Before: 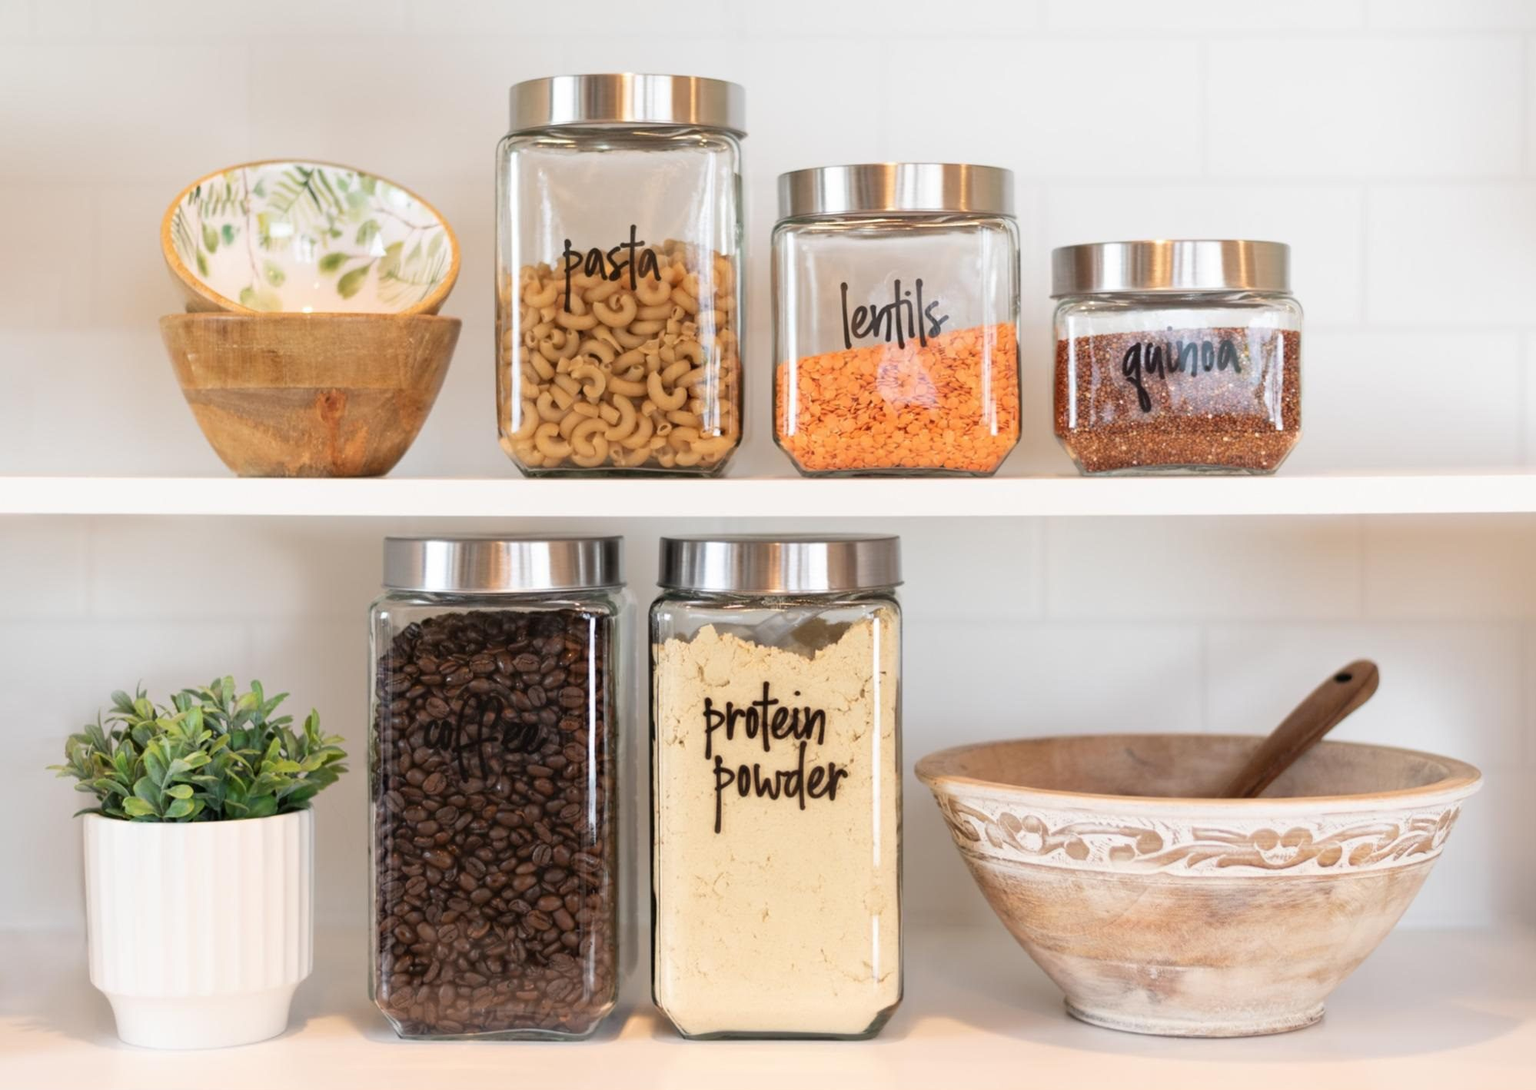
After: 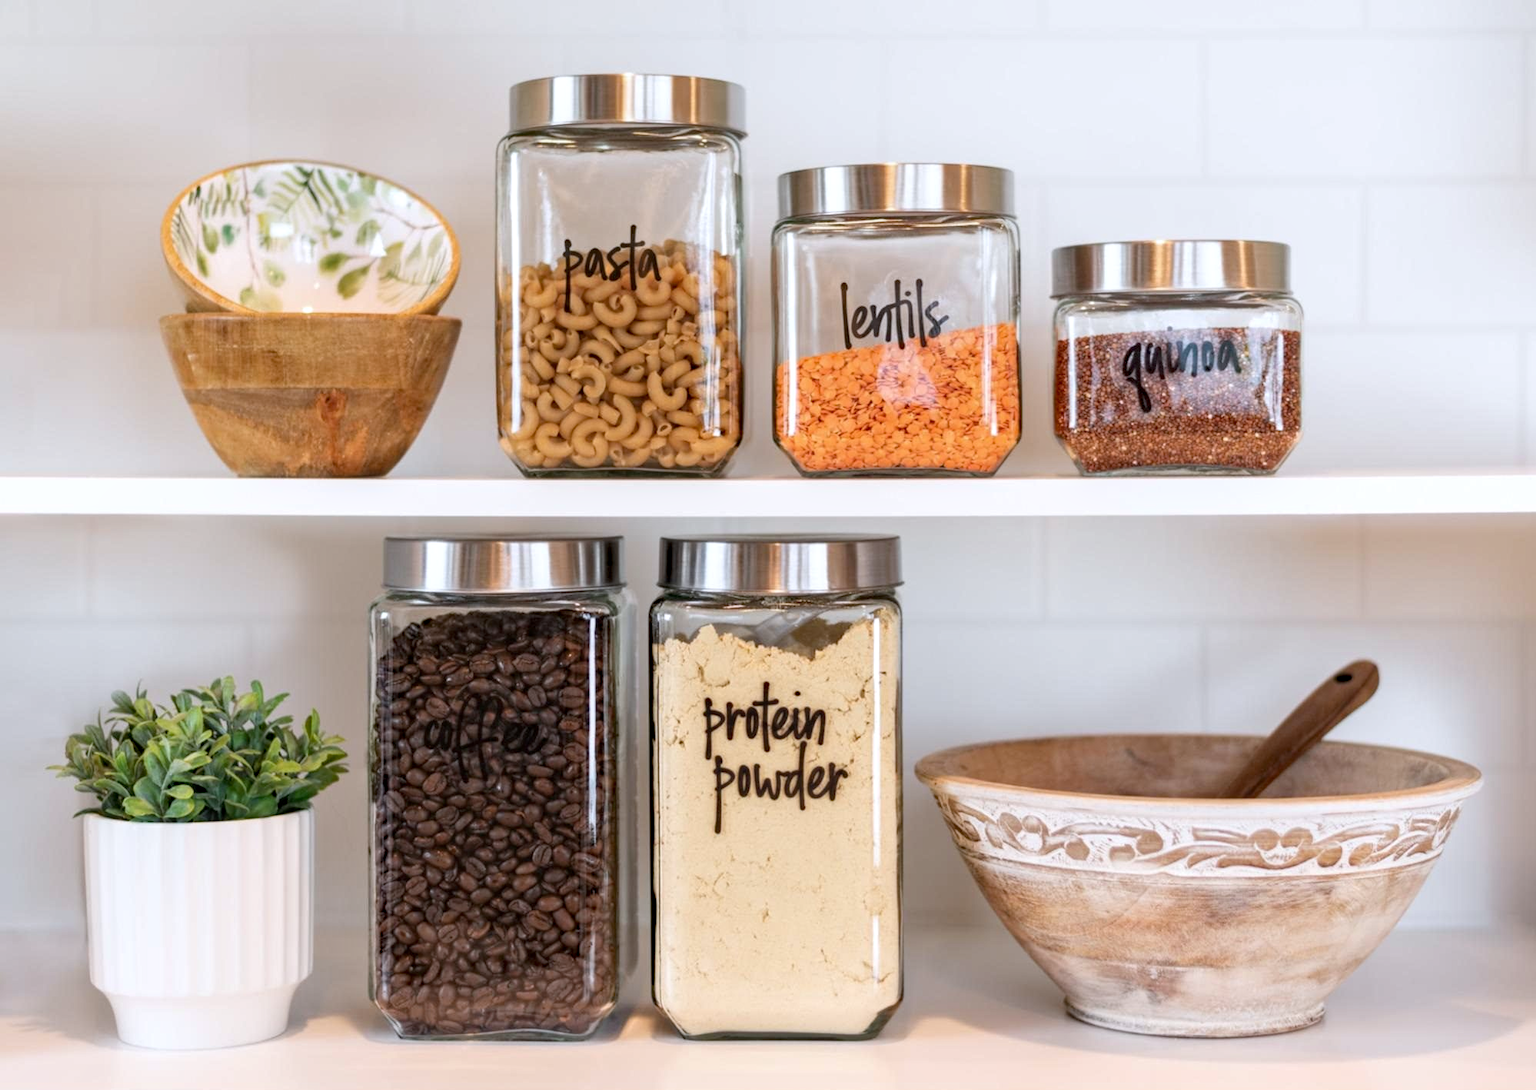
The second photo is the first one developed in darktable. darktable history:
haze removal: strength 0.29, distance 0.25, compatibility mode true, adaptive false
color correction: highlights a* -0.137, highlights b* -5.91, shadows a* -0.137, shadows b* -0.137
local contrast: on, module defaults
